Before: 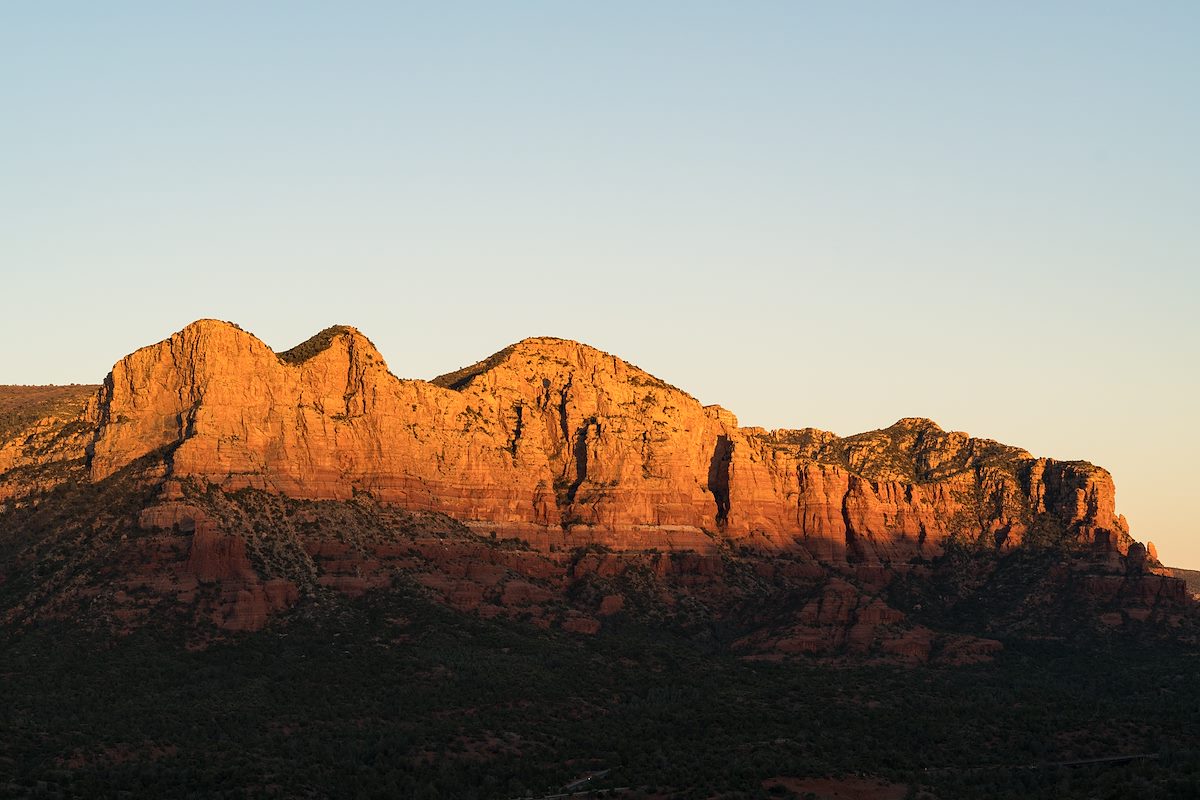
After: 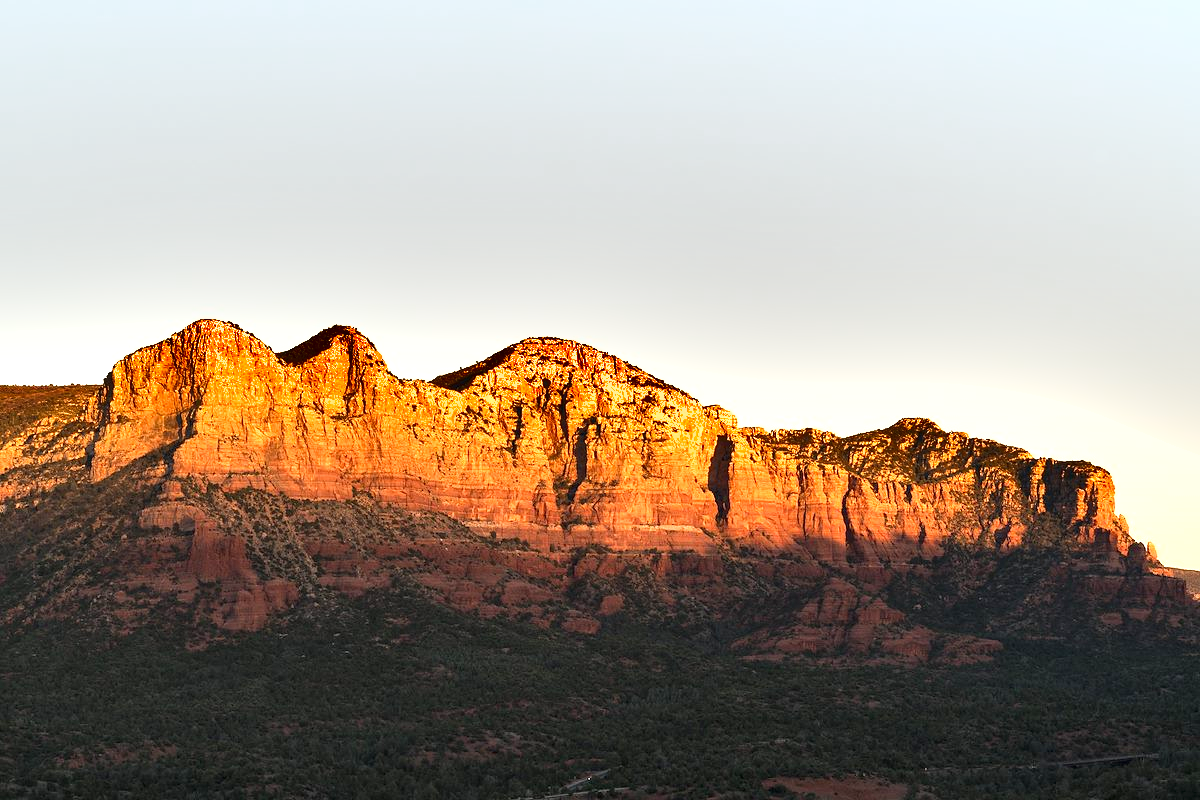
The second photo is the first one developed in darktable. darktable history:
shadows and highlights: shadows 30.6, highlights -62.53, soften with gaussian
exposure: black level correction 0, exposure 1.2 EV, compensate exposure bias true, compensate highlight preservation false
